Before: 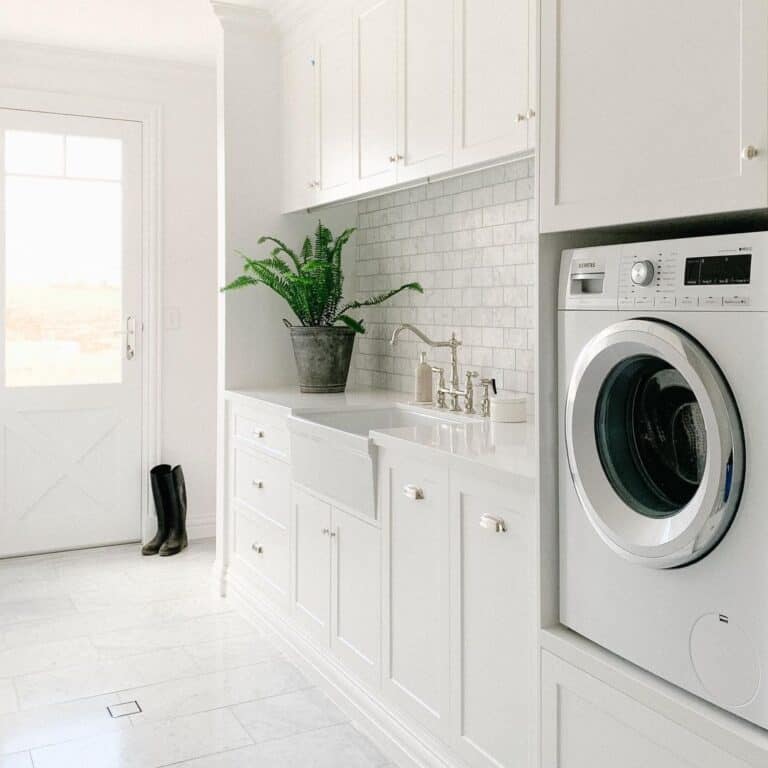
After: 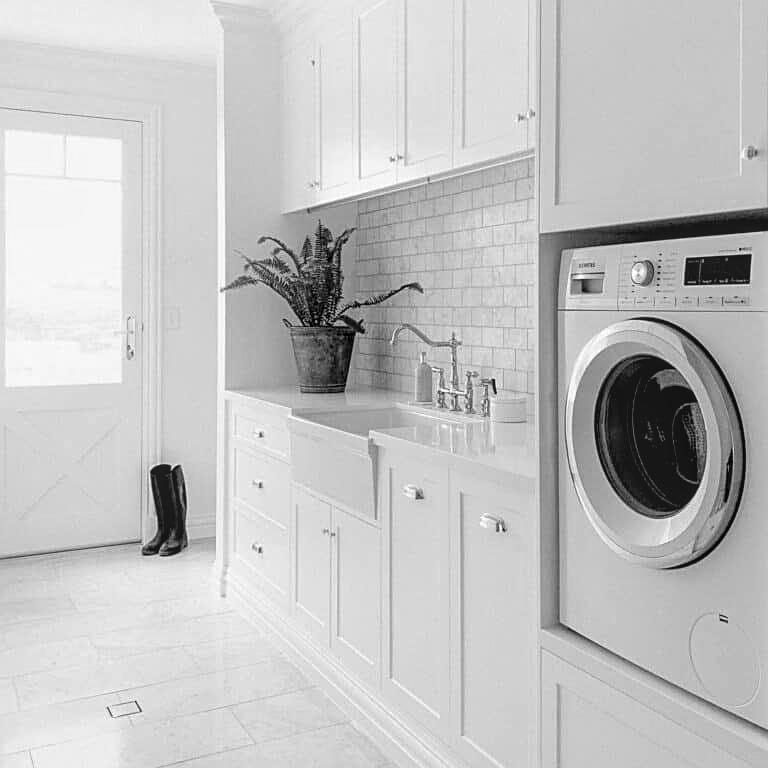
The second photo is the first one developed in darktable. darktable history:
monochrome: a 32, b 64, size 2.3
sharpen: on, module defaults
contrast brightness saturation: contrast -0.11
local contrast: on, module defaults
exposure: black level correction 0.007, exposure 0.159 EV, compensate highlight preservation false
